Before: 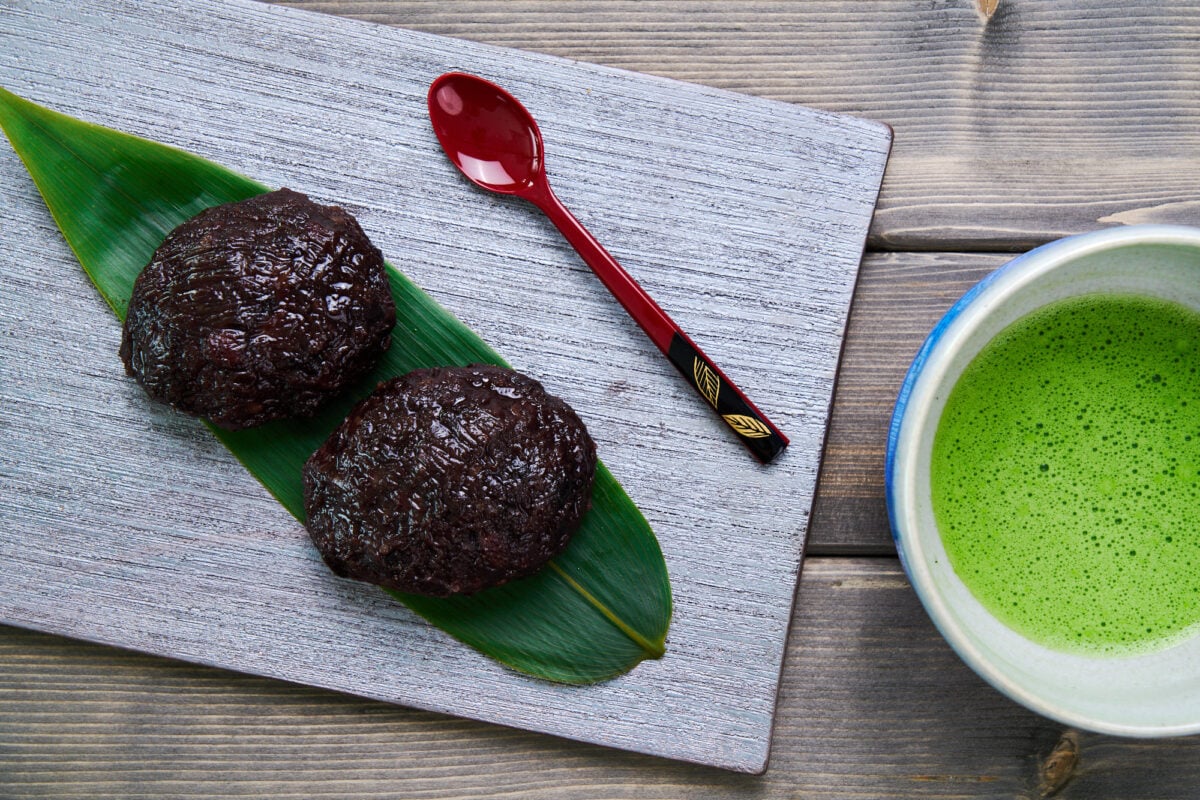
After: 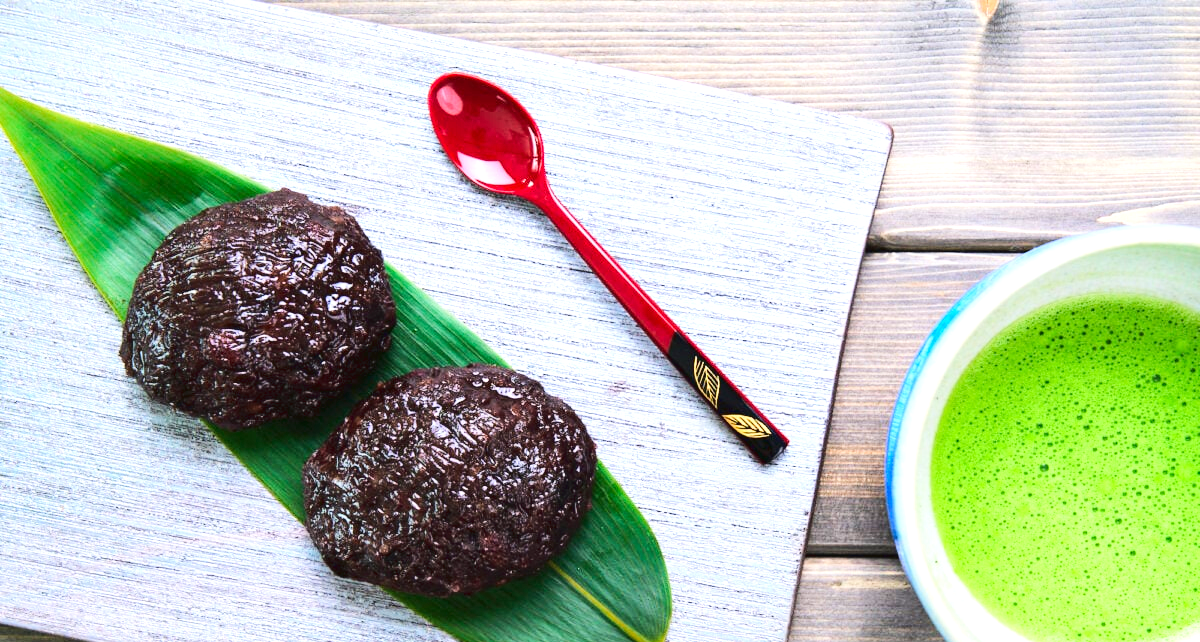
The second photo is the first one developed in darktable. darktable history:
exposure: black level correction 0, exposure 0.95 EV, compensate exposure bias true, compensate highlight preservation false
tone curve: curves: ch0 [(0, 0.026) (0.146, 0.158) (0.272, 0.34) (0.453, 0.627) (0.687, 0.829) (1, 1)], color space Lab, linked channels, preserve colors none
crop: bottom 19.644%
